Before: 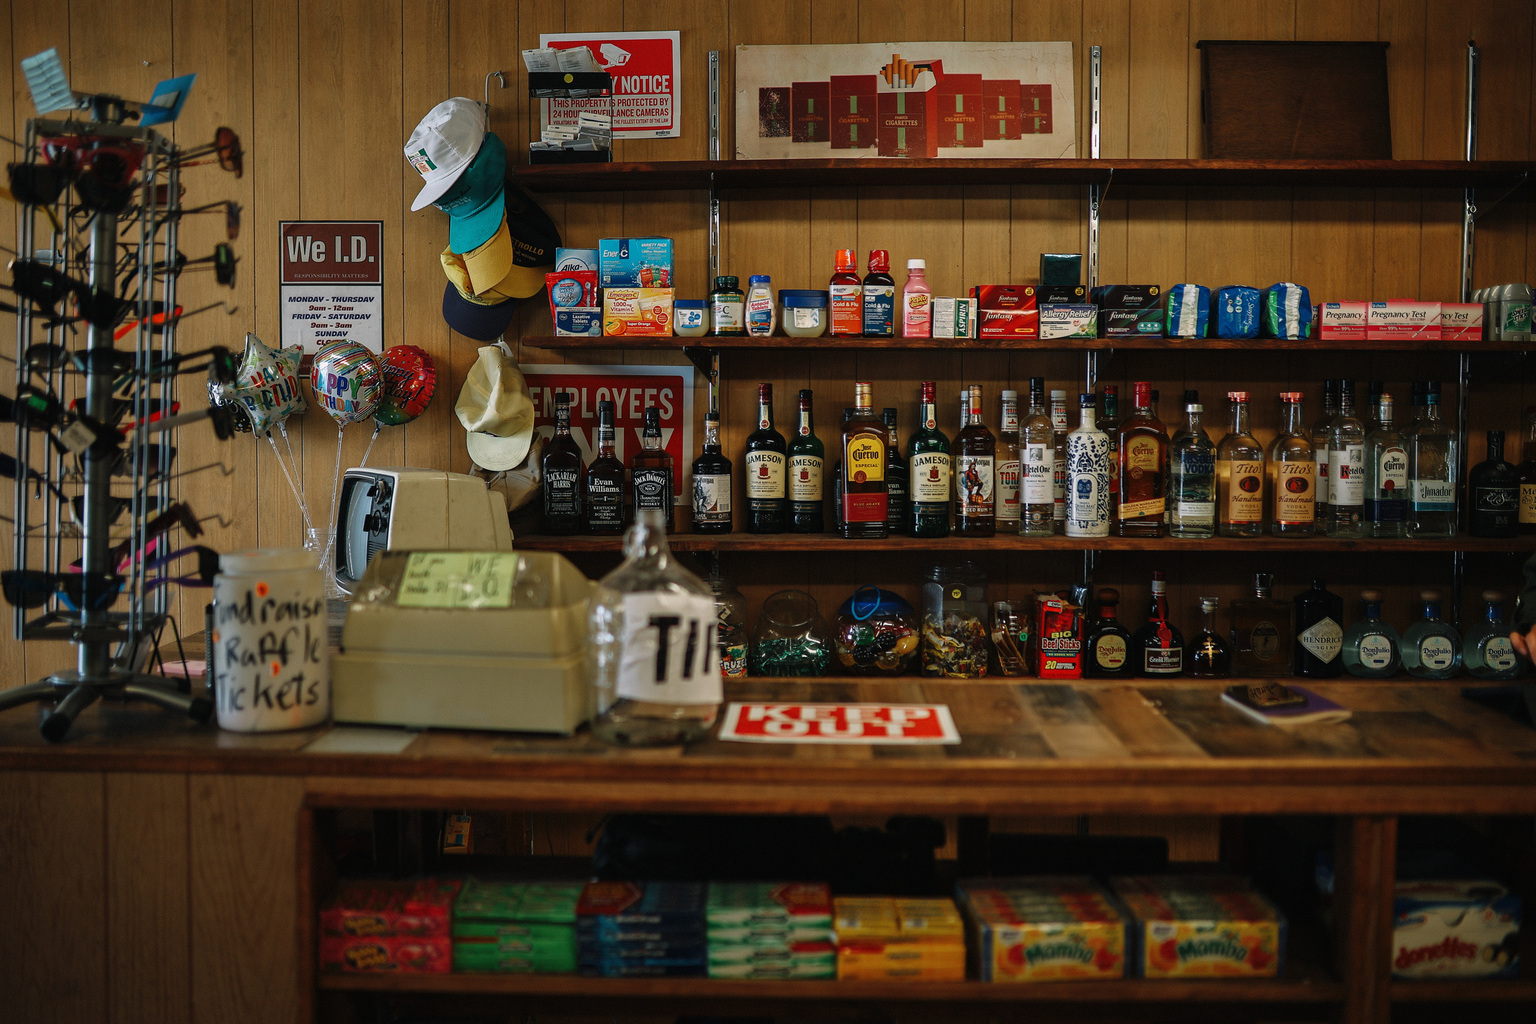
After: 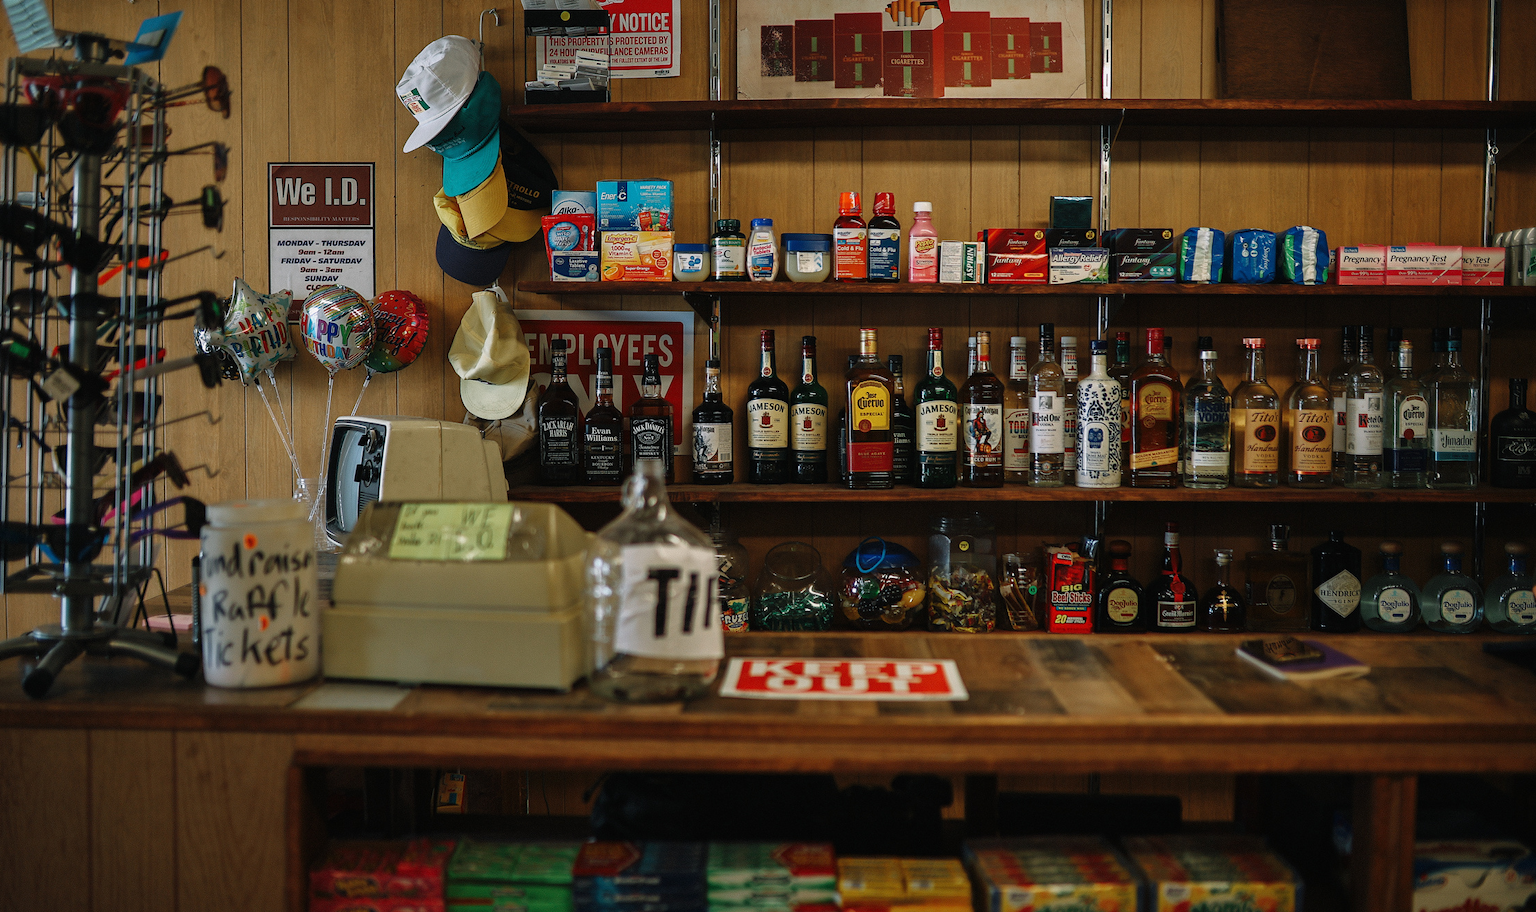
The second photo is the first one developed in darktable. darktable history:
crop: left 1.263%, top 6.162%, right 1.402%, bottom 7.085%
